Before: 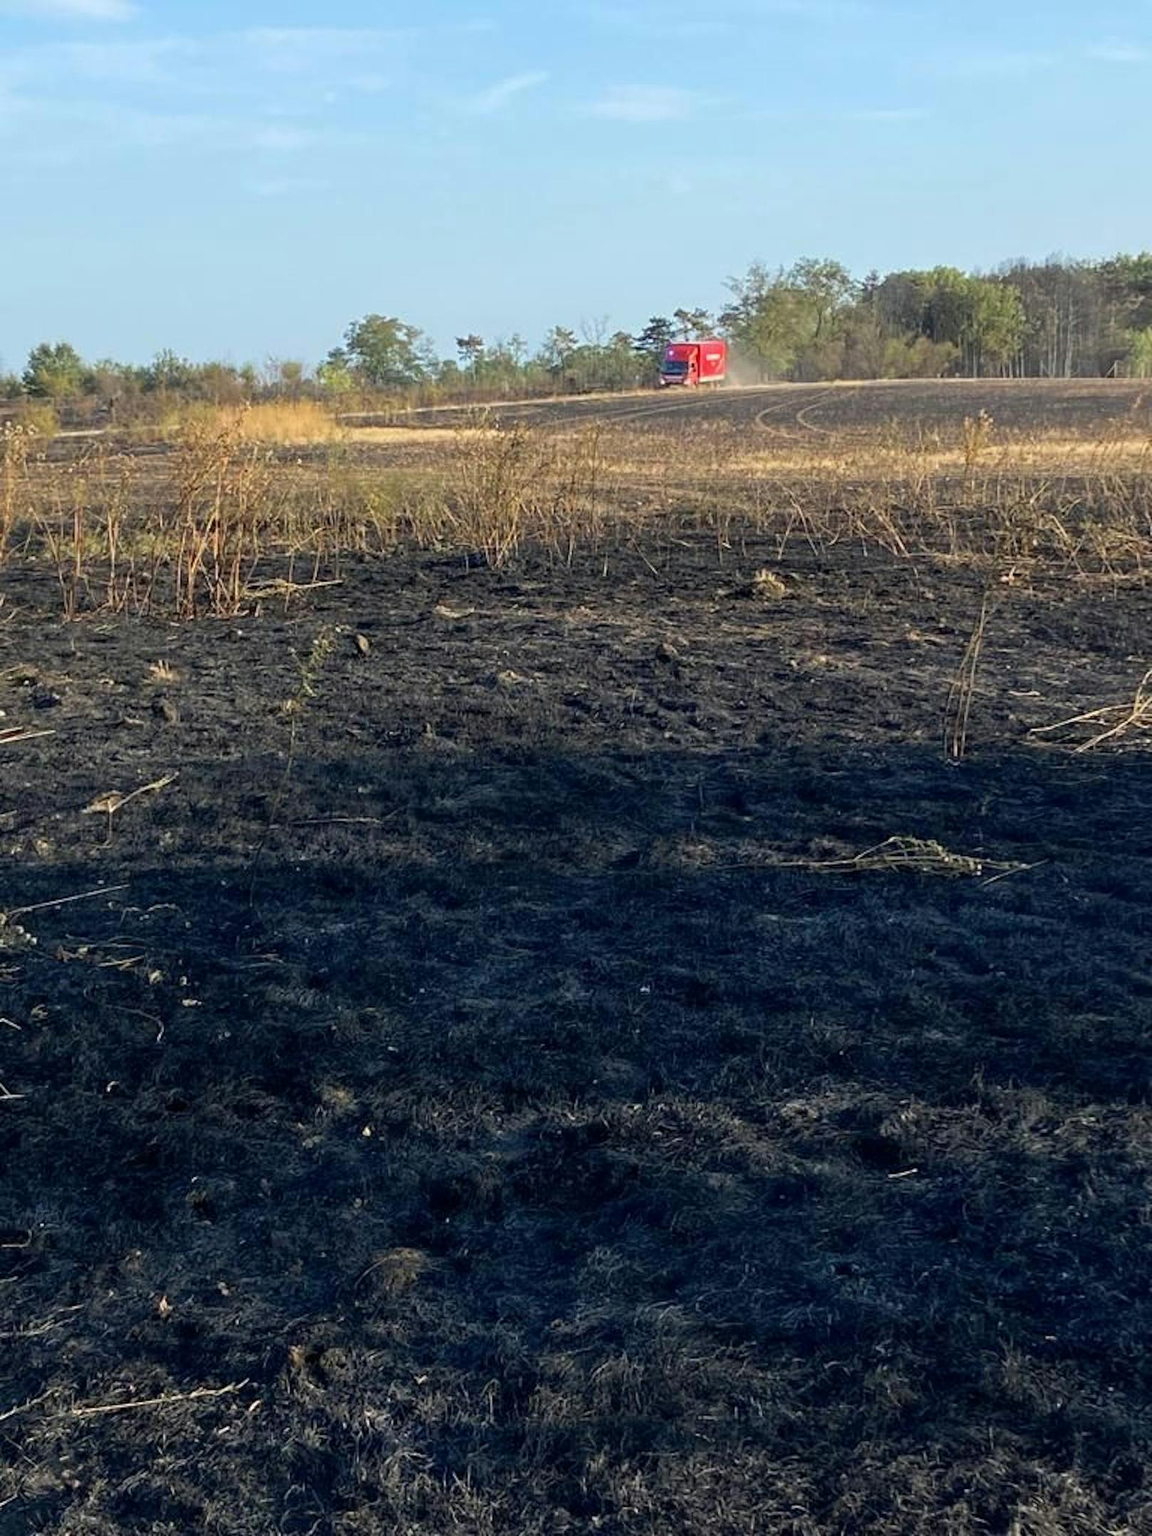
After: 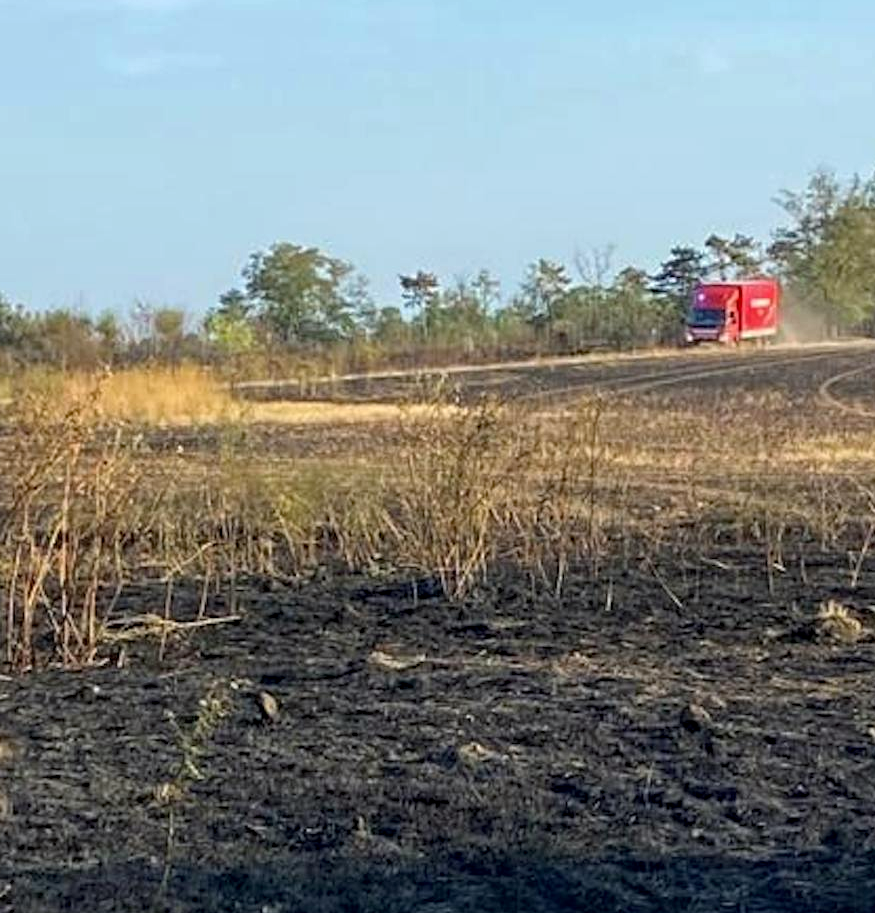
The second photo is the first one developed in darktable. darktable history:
haze removal: compatibility mode true, adaptive false
local contrast: highlights 100%, shadows 100%, detail 119%, midtone range 0.2
crop: left 14.856%, top 9.205%, right 30.977%, bottom 48.389%
